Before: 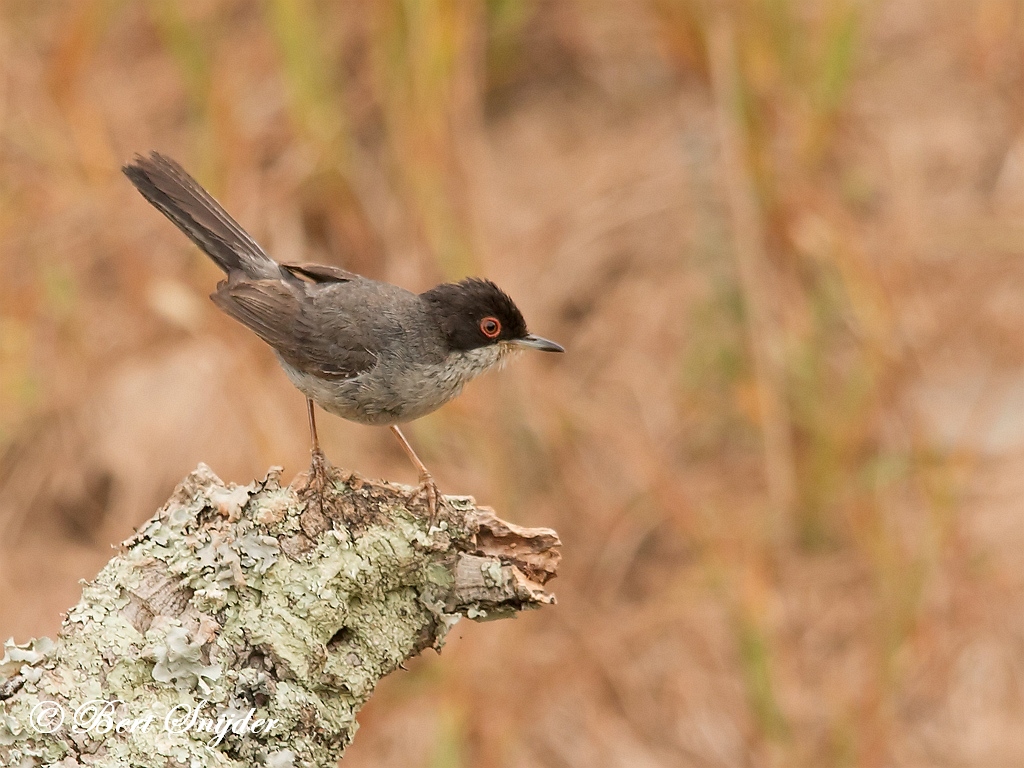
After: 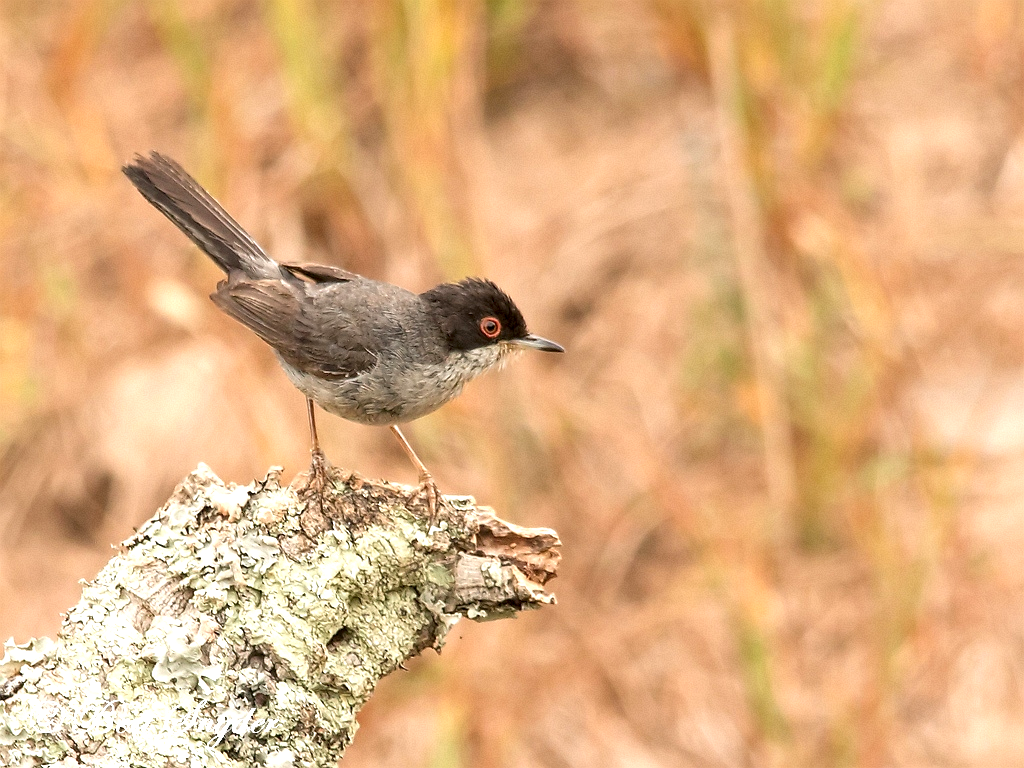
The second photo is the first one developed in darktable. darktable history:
exposure: exposure 0.657 EV, compensate highlight preservation false
local contrast: highlights 83%, shadows 81%
